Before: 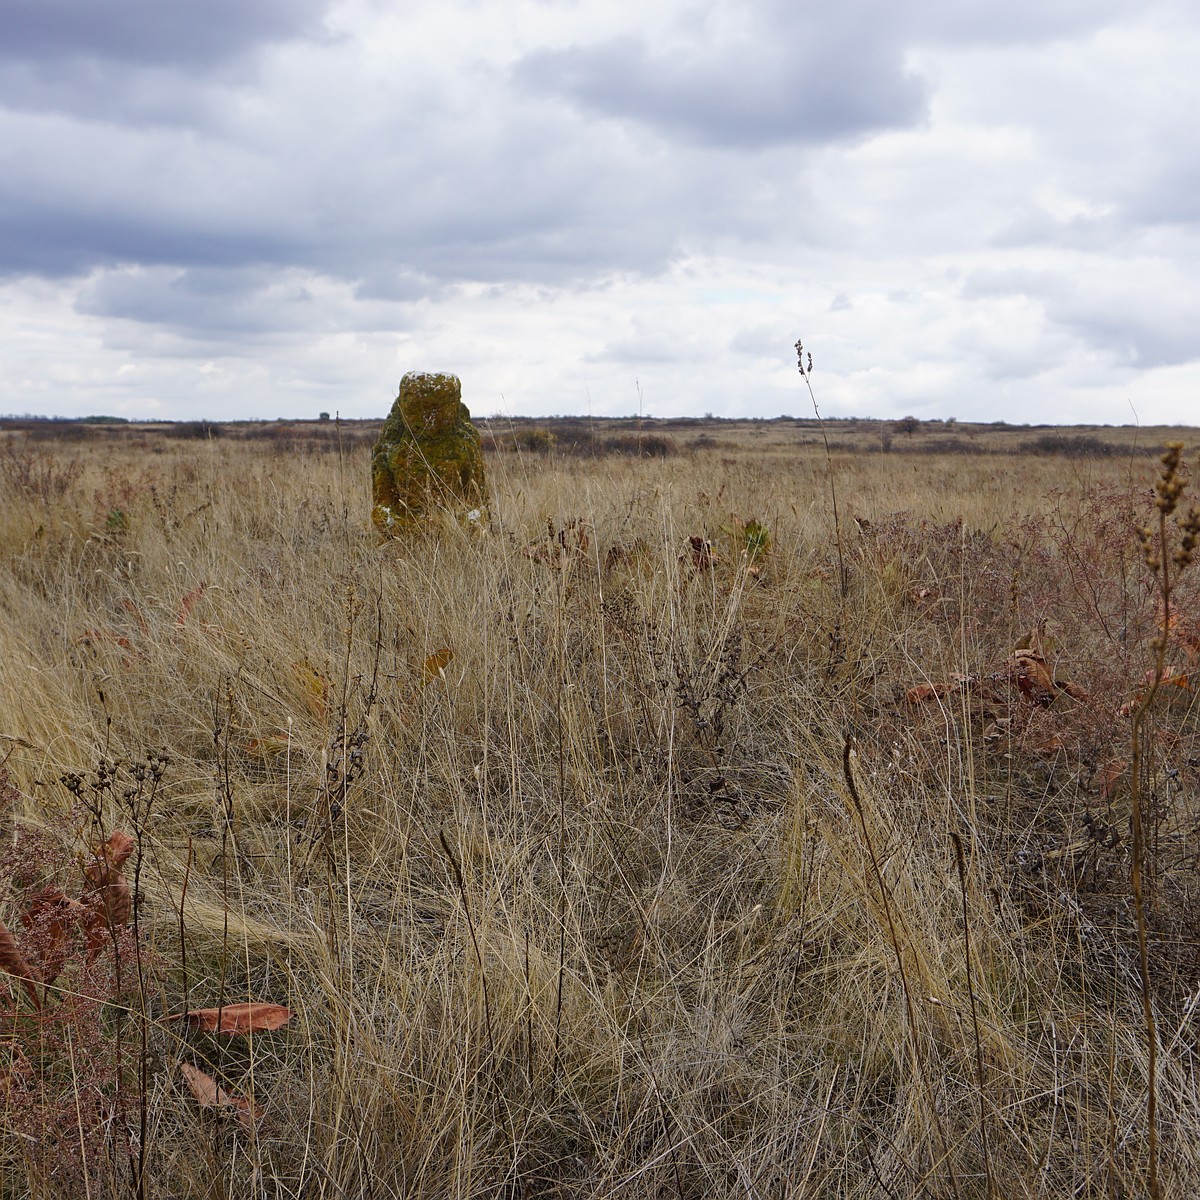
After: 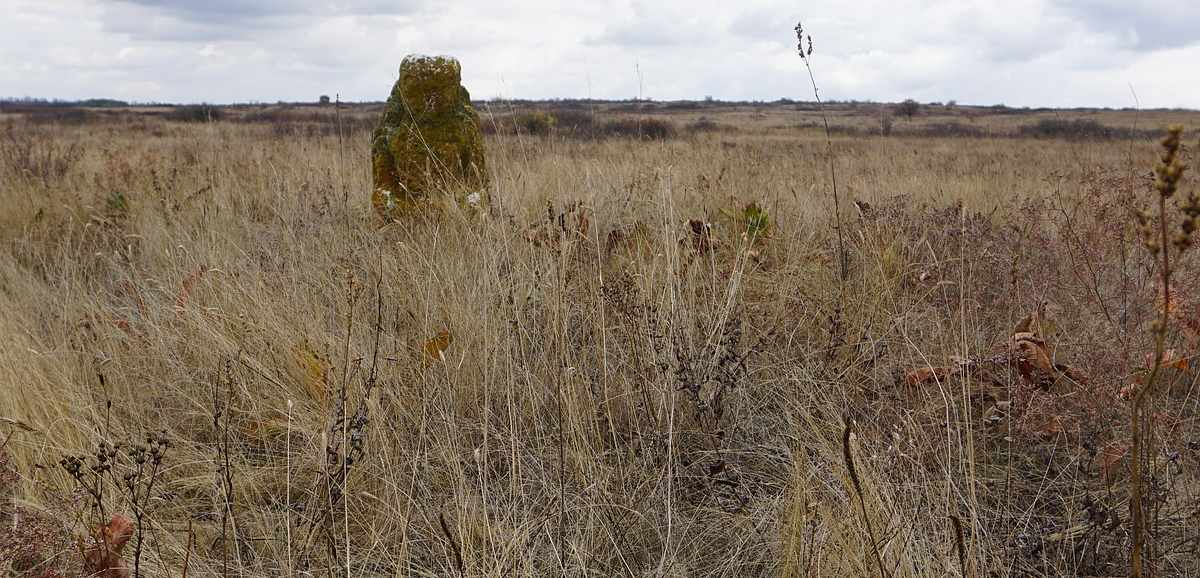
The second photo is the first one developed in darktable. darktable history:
crop and rotate: top 26.424%, bottom 25.376%
